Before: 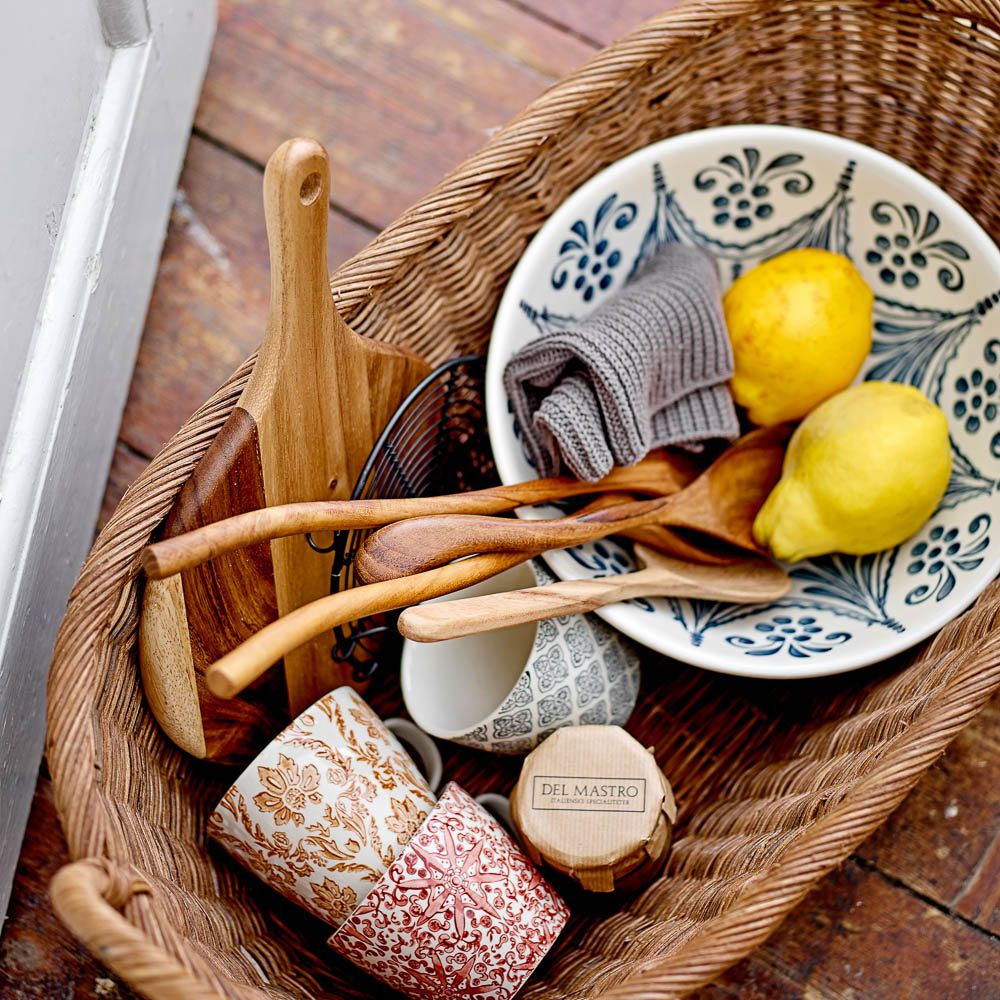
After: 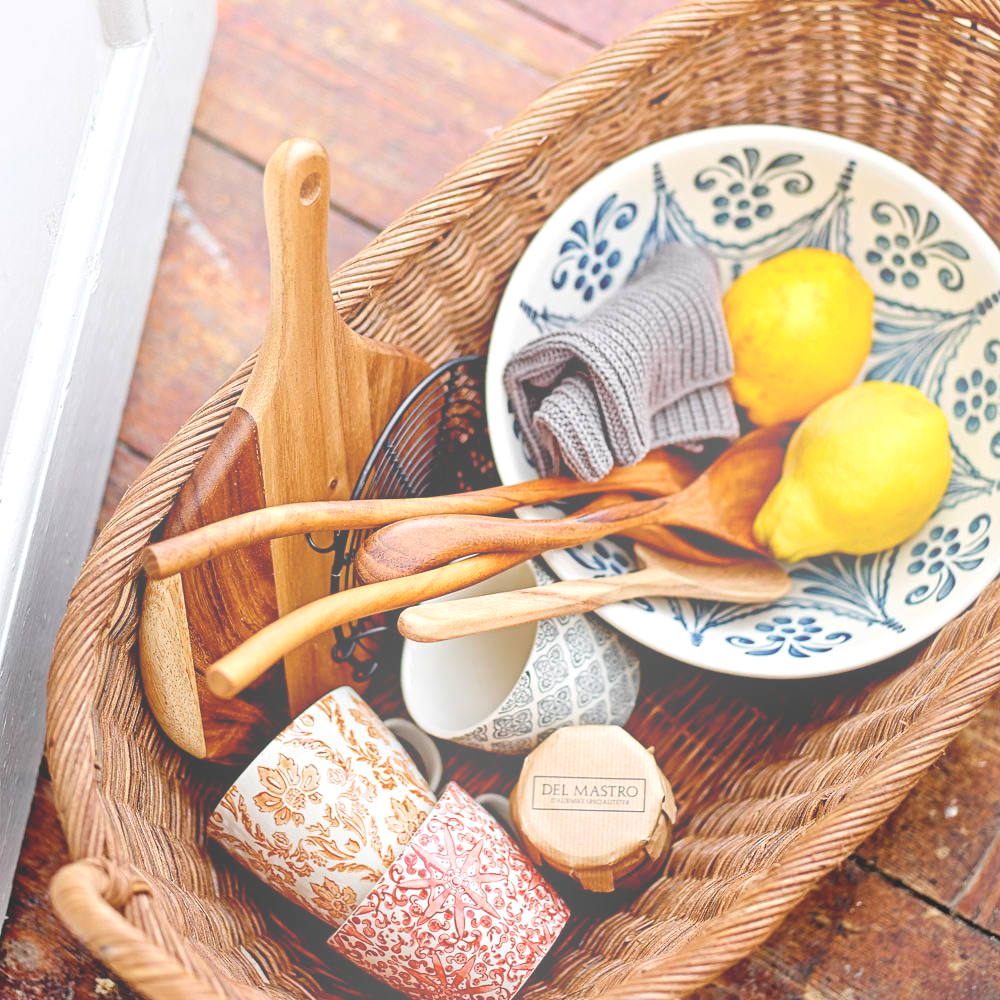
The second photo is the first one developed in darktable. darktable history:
bloom: size 40%
shadows and highlights: radius 110.86, shadows 51.09, white point adjustment 9.16, highlights -4.17, highlights color adjustment 32.2%, soften with gaussian
